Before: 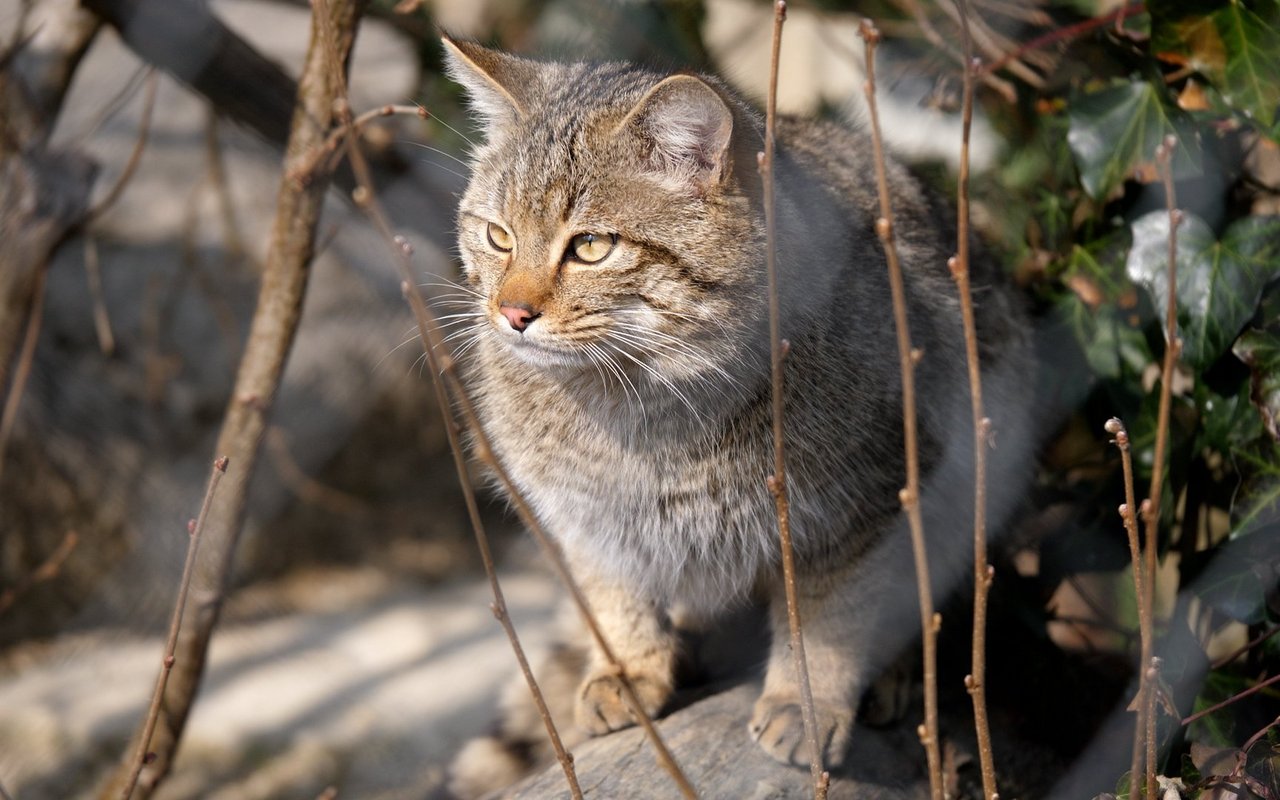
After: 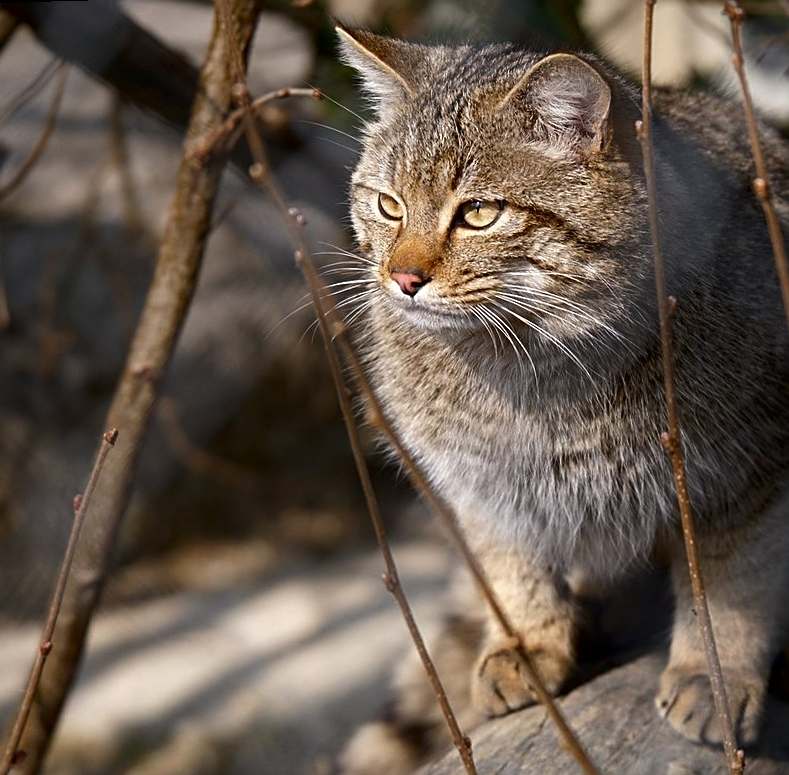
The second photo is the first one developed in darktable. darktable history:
sharpen: amount 0.6
contrast brightness saturation: brightness -0.2, saturation 0.08
rotate and perspective: rotation -1.68°, lens shift (vertical) -0.146, crop left 0.049, crop right 0.912, crop top 0.032, crop bottom 0.96
crop and rotate: left 6.617%, right 26.717%
